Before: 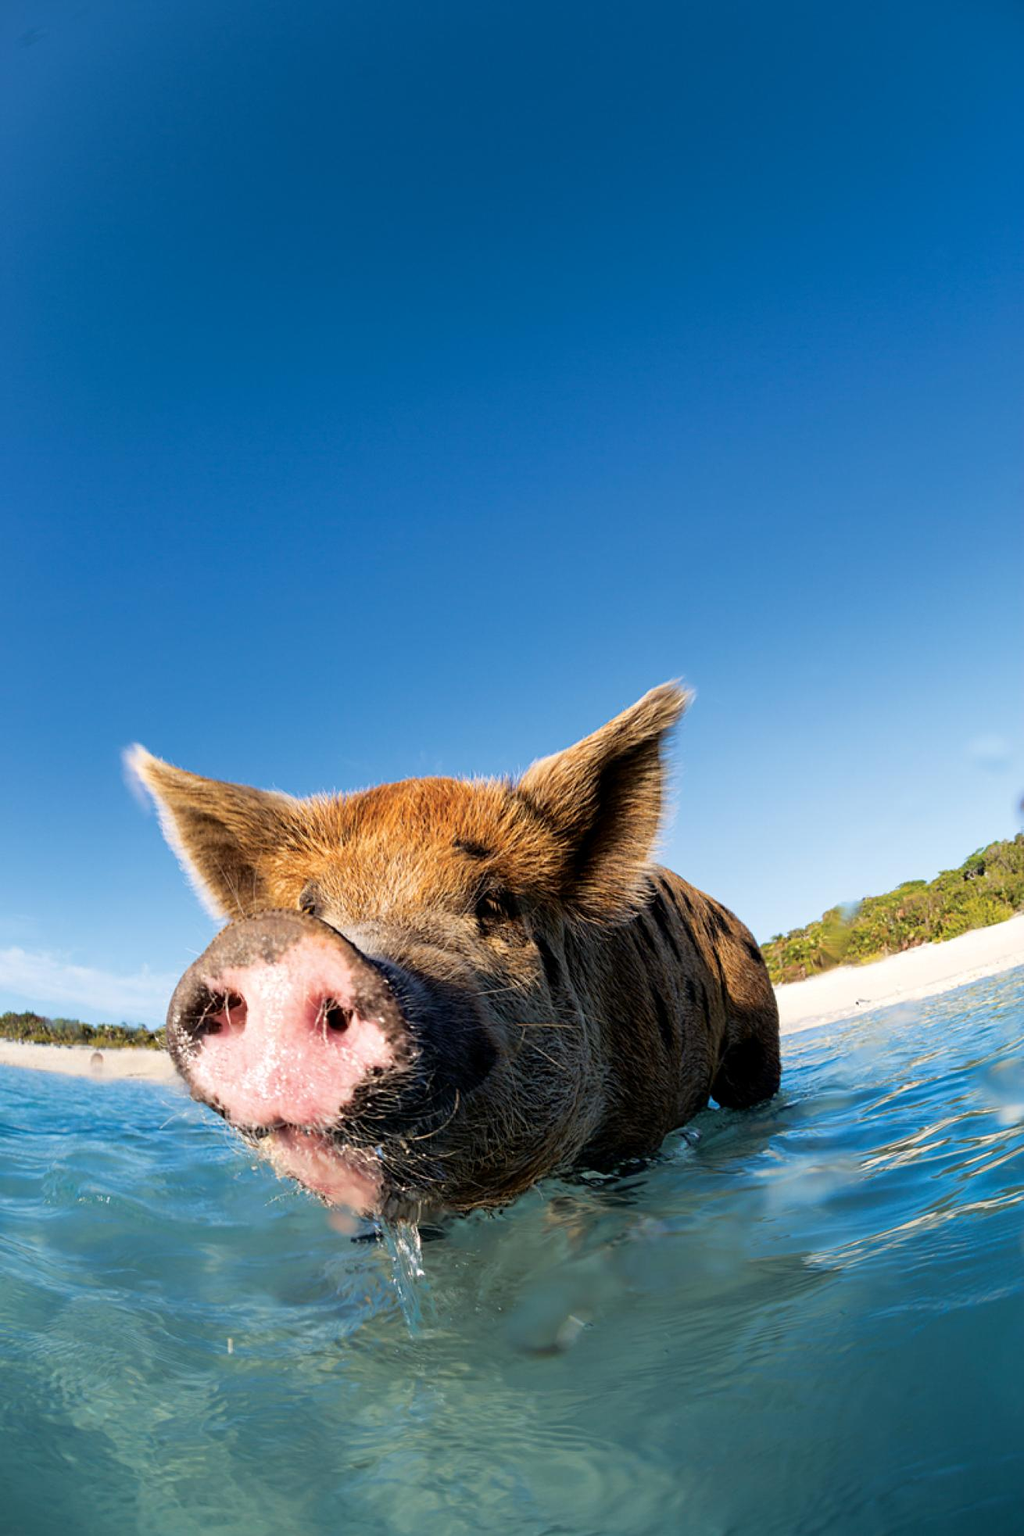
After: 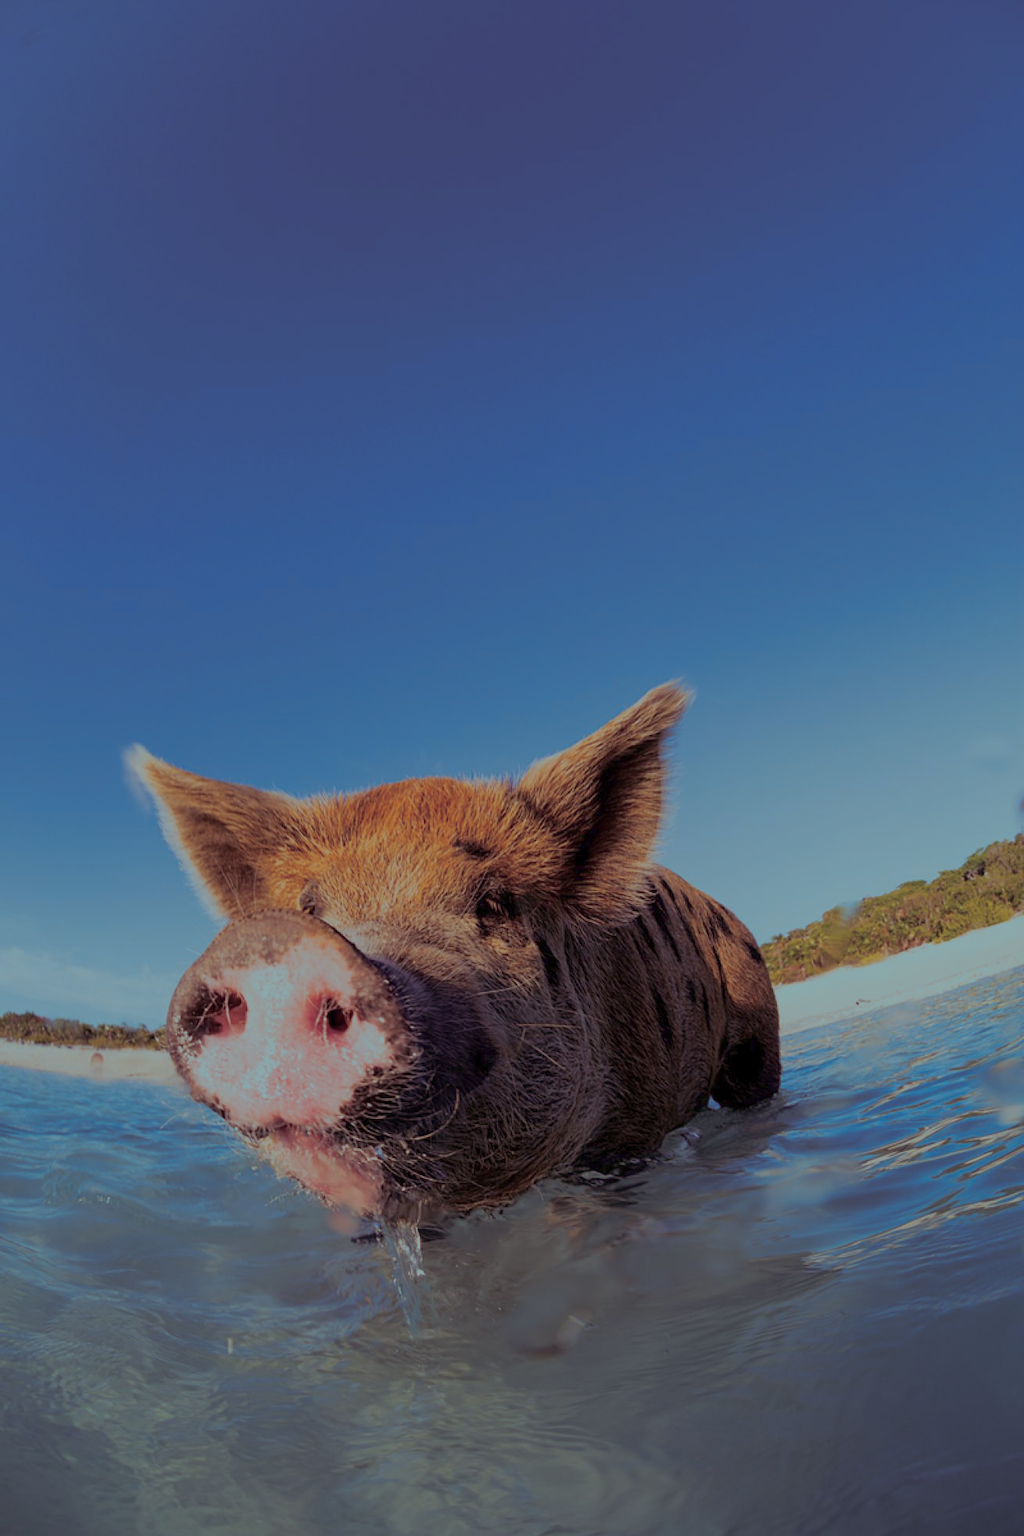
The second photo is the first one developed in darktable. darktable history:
tone equalizer: on, module defaults
exposure: exposure -1 EV, compensate highlight preservation false
color balance rgb: contrast -30%
split-toning: shadows › hue 327.6°, highlights › hue 198°, highlights › saturation 0.55, balance -21.25, compress 0%
